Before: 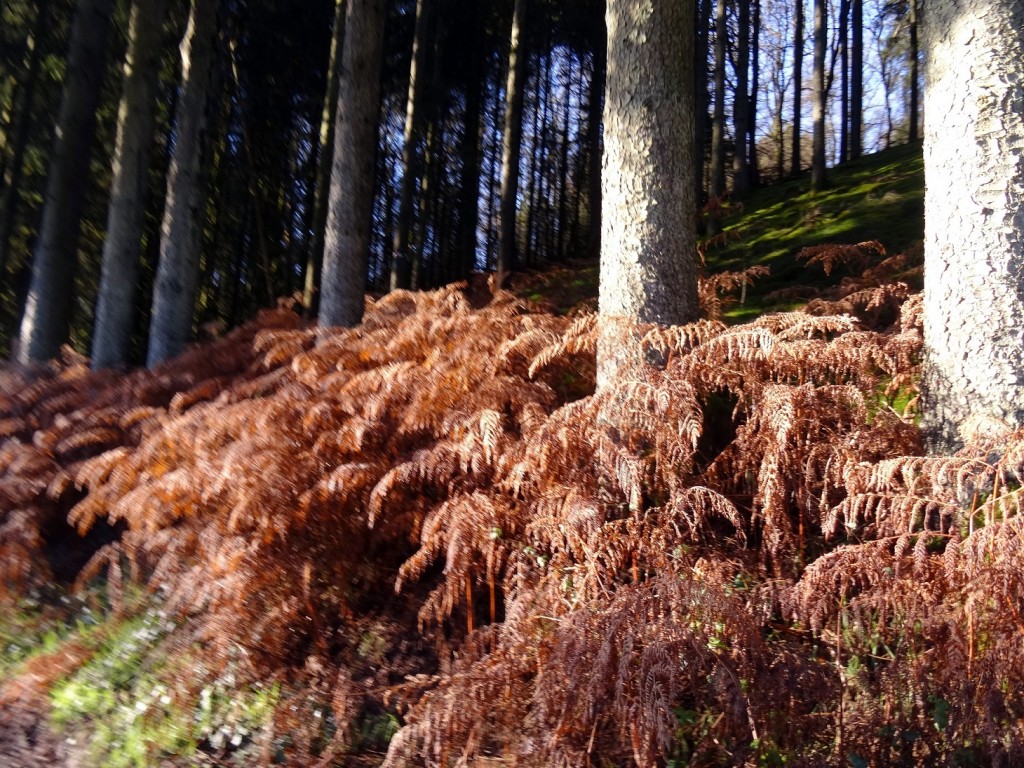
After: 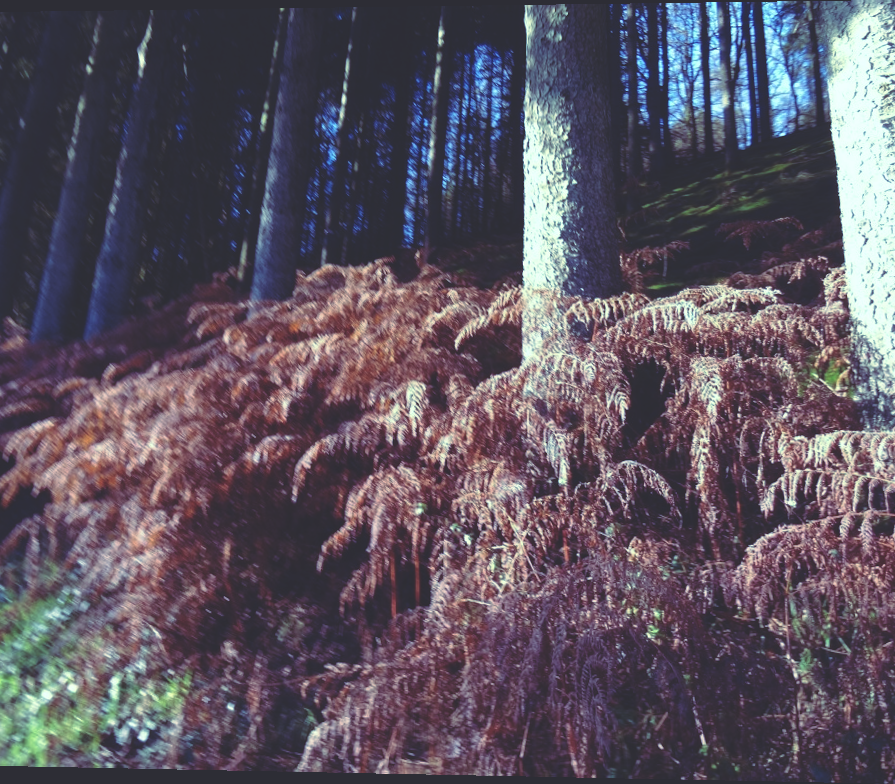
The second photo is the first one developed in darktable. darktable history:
crop and rotate: left 9.597%, right 10.195%
rotate and perspective: rotation 0.128°, lens shift (vertical) -0.181, lens shift (horizontal) -0.044, shear 0.001, automatic cropping off
rgb curve: curves: ch0 [(0, 0.186) (0.314, 0.284) (0.576, 0.466) (0.805, 0.691) (0.936, 0.886)]; ch1 [(0, 0.186) (0.314, 0.284) (0.581, 0.534) (0.771, 0.746) (0.936, 0.958)]; ch2 [(0, 0.216) (0.275, 0.39) (1, 1)], mode RGB, independent channels, compensate middle gray true, preserve colors none
